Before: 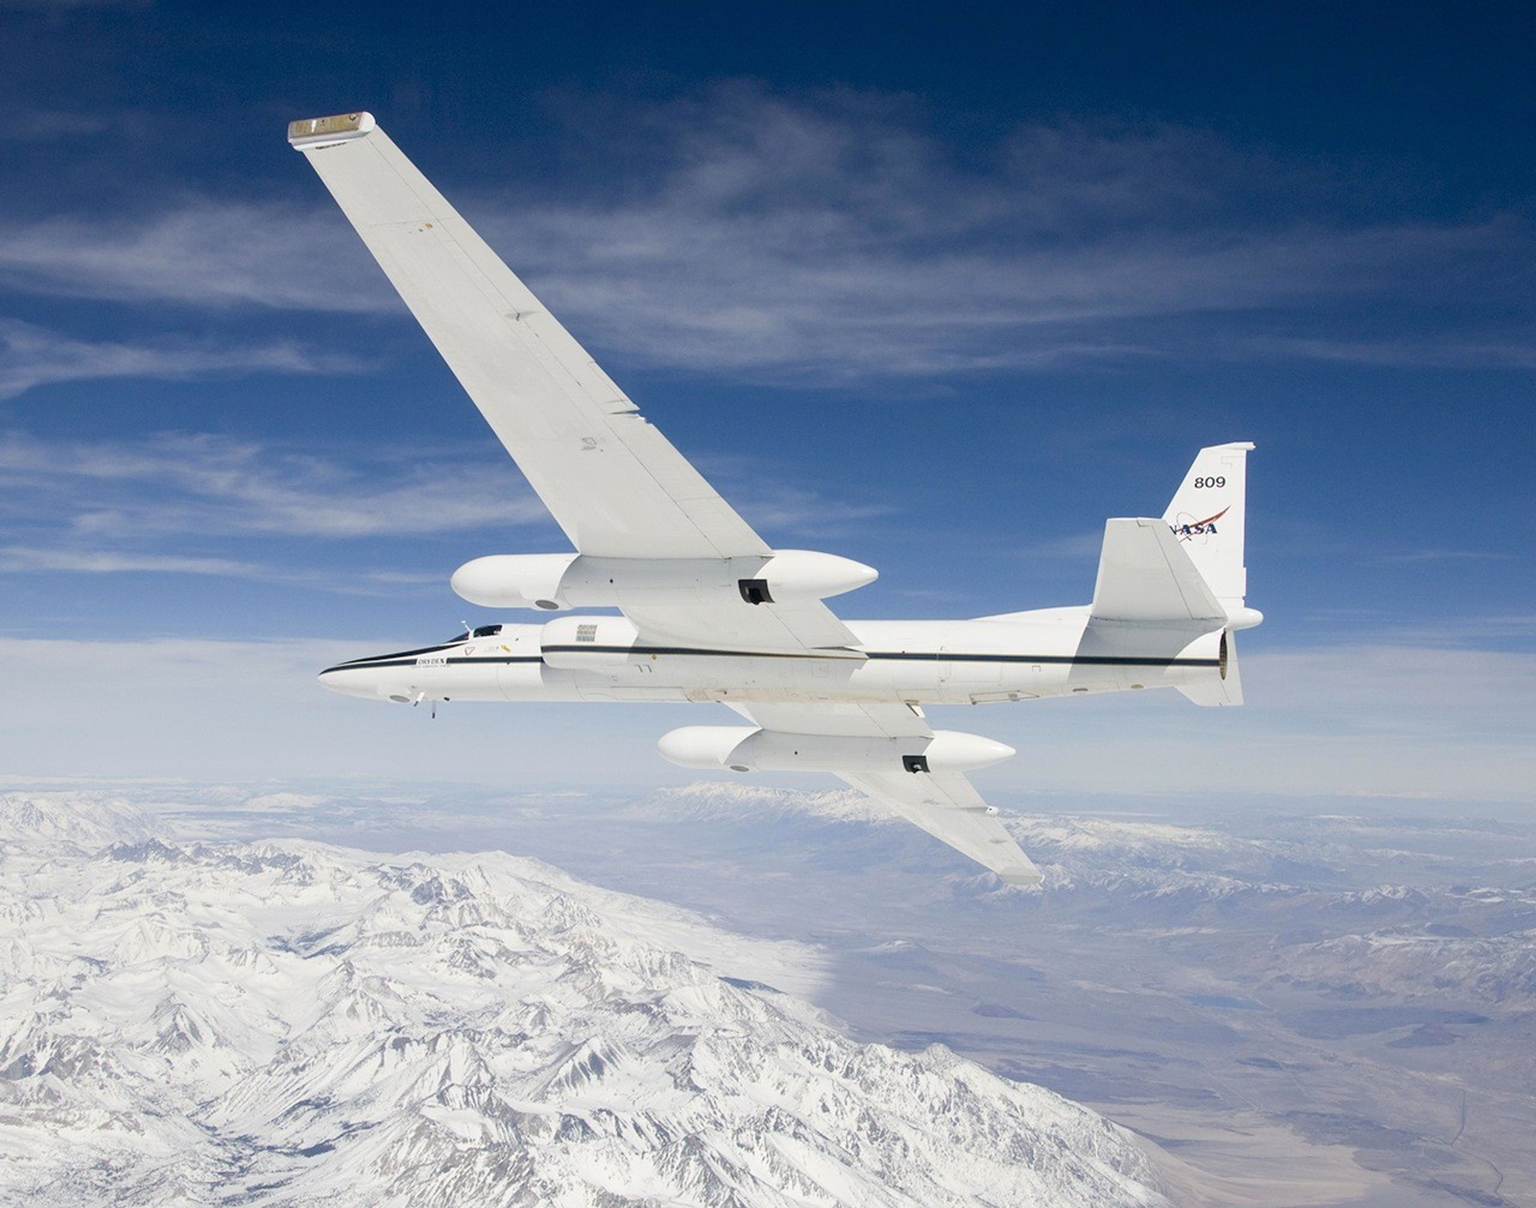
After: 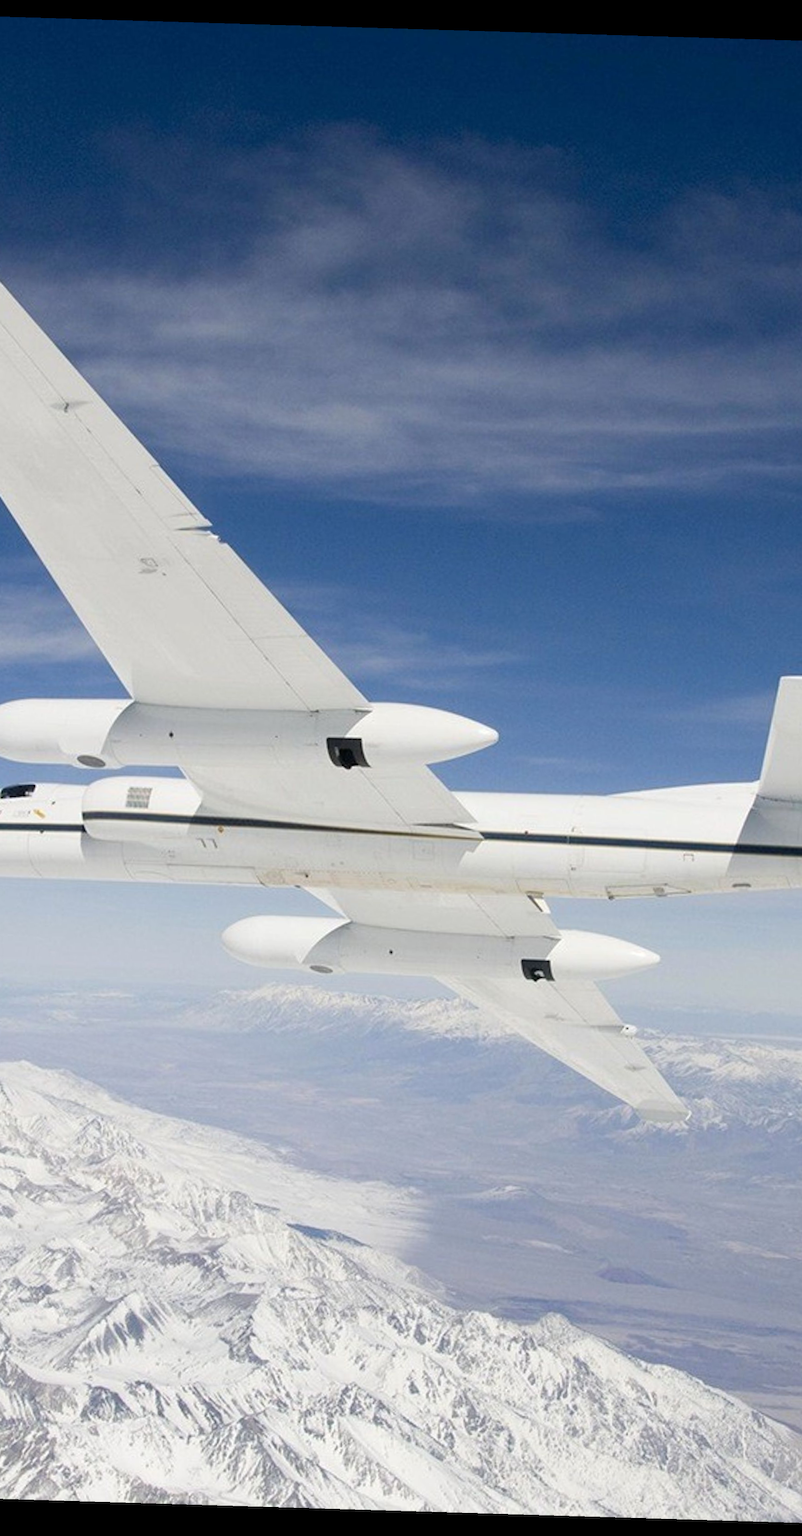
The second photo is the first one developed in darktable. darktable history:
rotate and perspective: rotation 1.72°, automatic cropping off
crop: left 31.229%, right 27.105%
